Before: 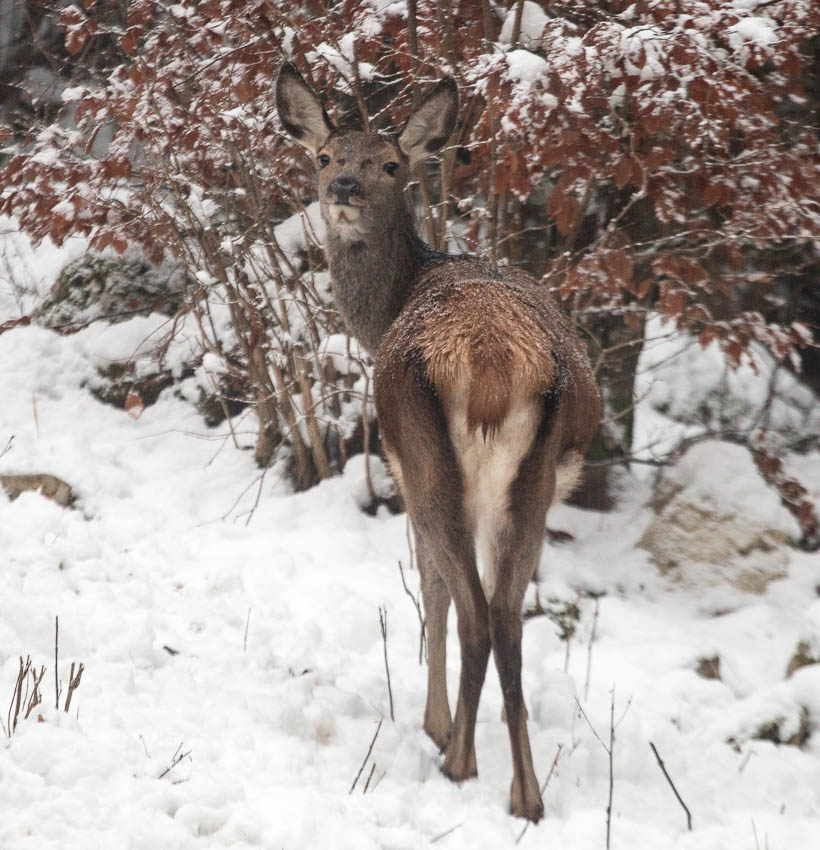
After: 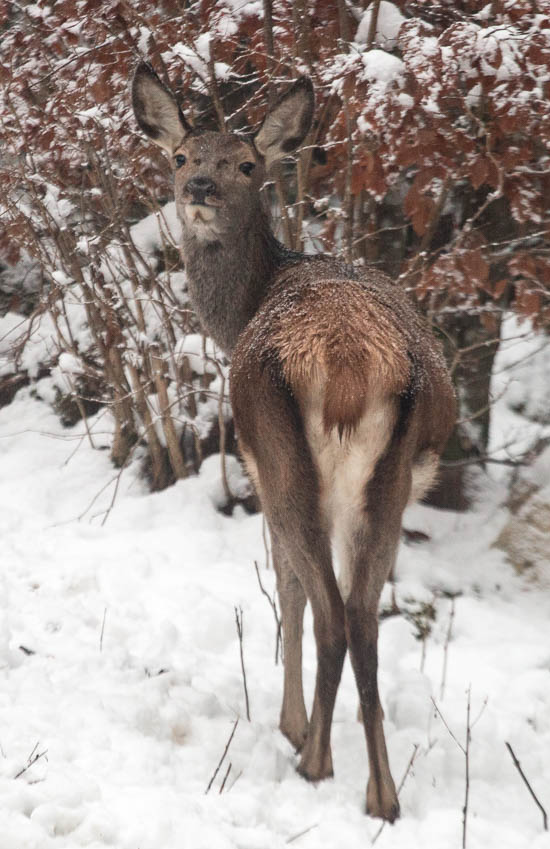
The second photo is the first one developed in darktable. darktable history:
crop and rotate: left 17.567%, right 15.297%
